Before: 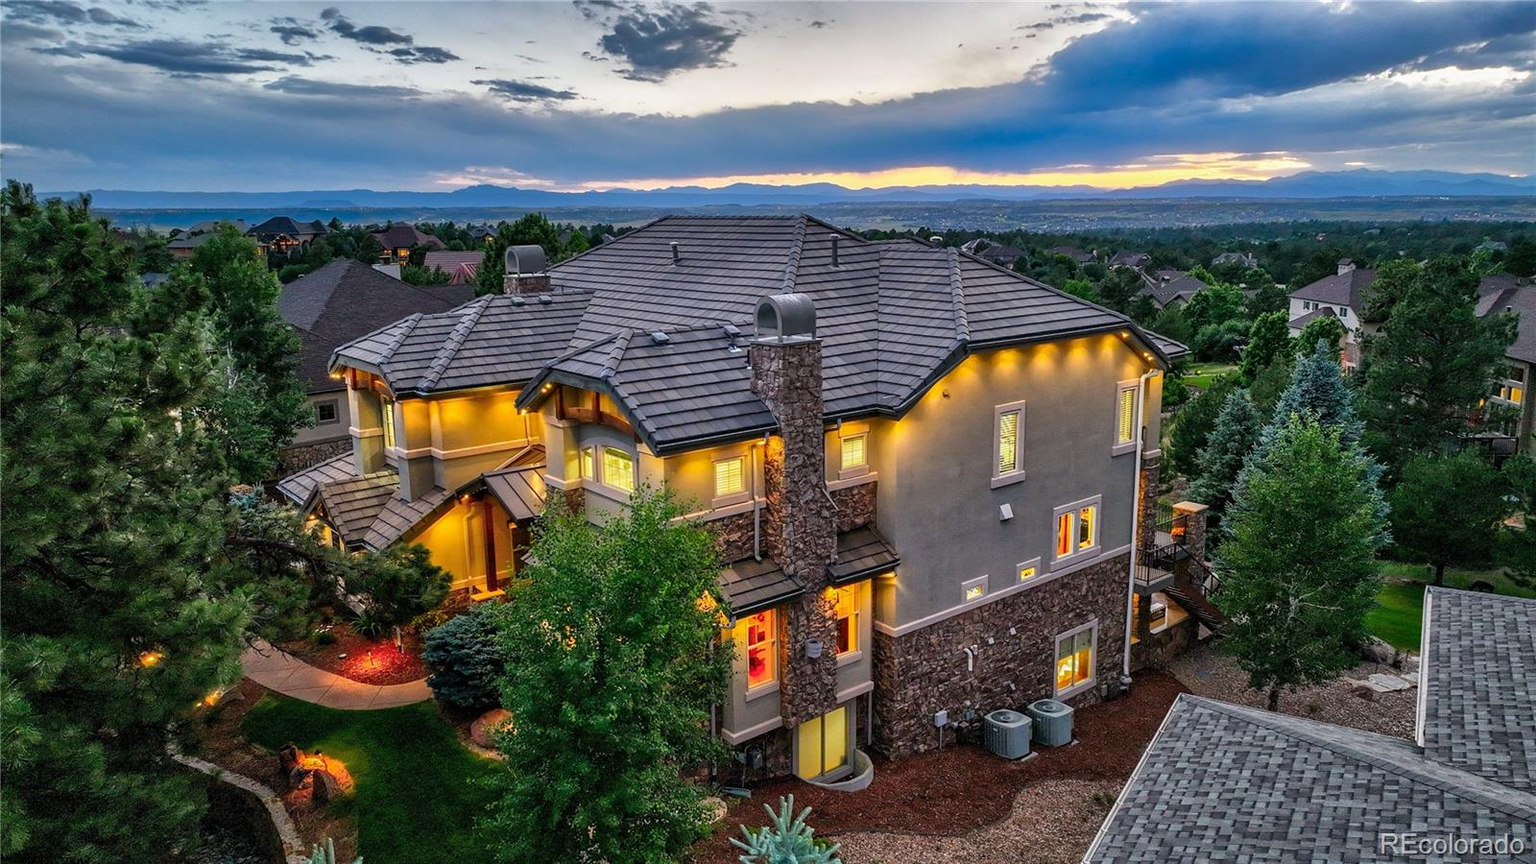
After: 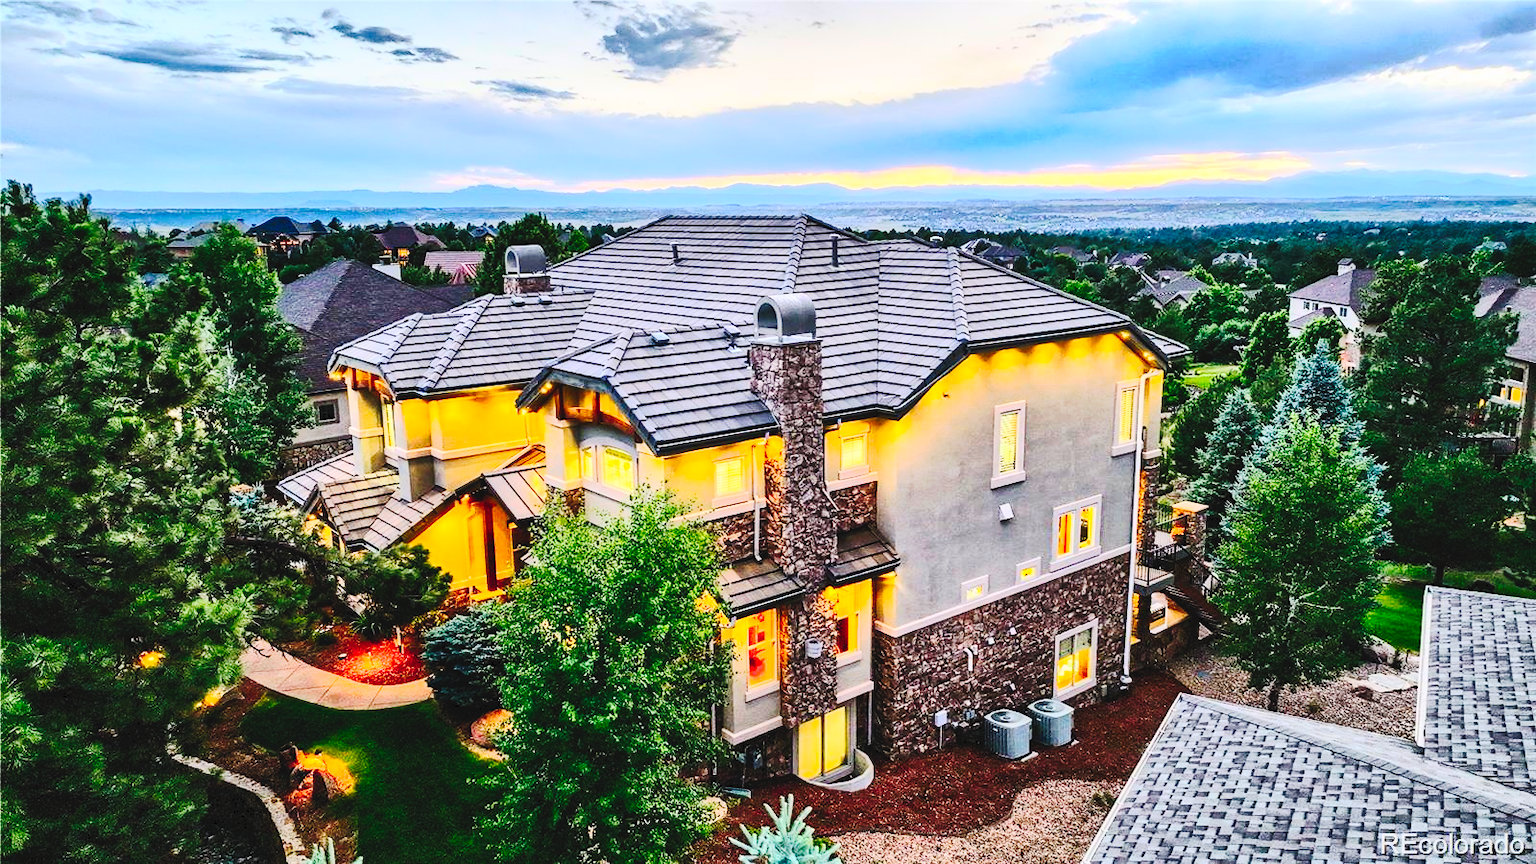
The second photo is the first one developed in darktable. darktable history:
tone curve: curves: ch0 [(0, 0) (0.003, 0.054) (0.011, 0.057) (0.025, 0.056) (0.044, 0.062) (0.069, 0.071) (0.1, 0.088) (0.136, 0.111) (0.177, 0.146) (0.224, 0.19) (0.277, 0.261) (0.335, 0.363) (0.399, 0.458) (0.468, 0.562) (0.543, 0.653) (0.623, 0.725) (0.709, 0.801) (0.801, 0.853) (0.898, 0.915) (1, 1)], preserve colors none
rgb curve: curves: ch0 [(0, 0) (0.284, 0.292) (0.505, 0.644) (1, 1)], compensate middle gray true
contrast brightness saturation: contrast 0.24, brightness 0.26, saturation 0.39
